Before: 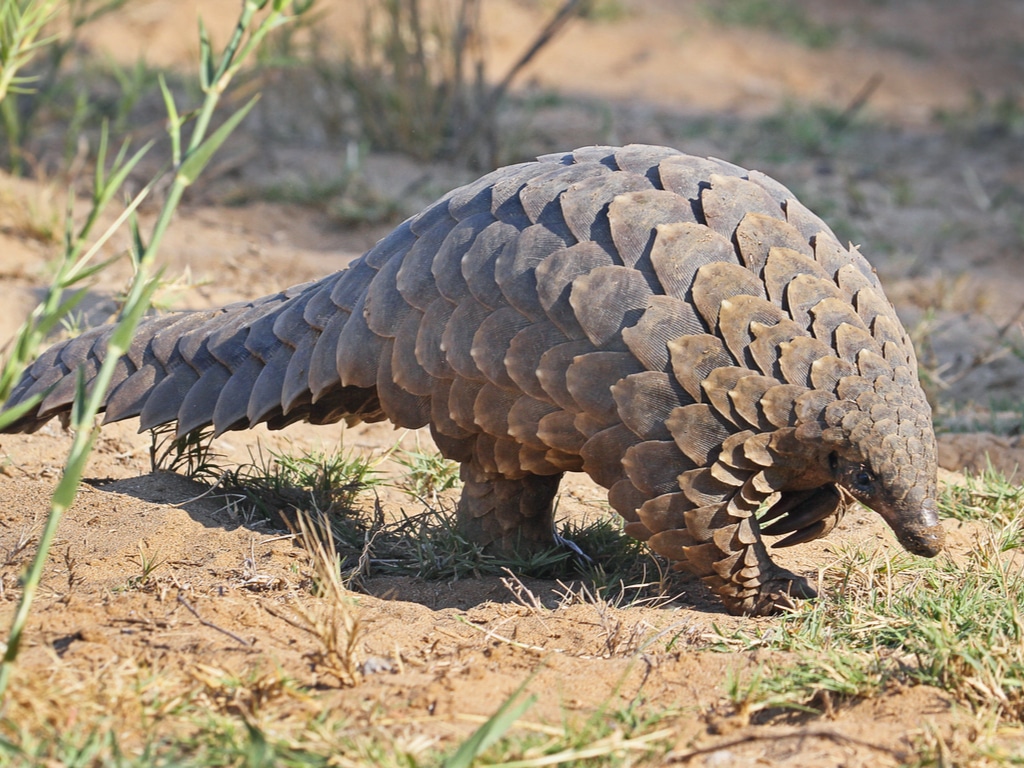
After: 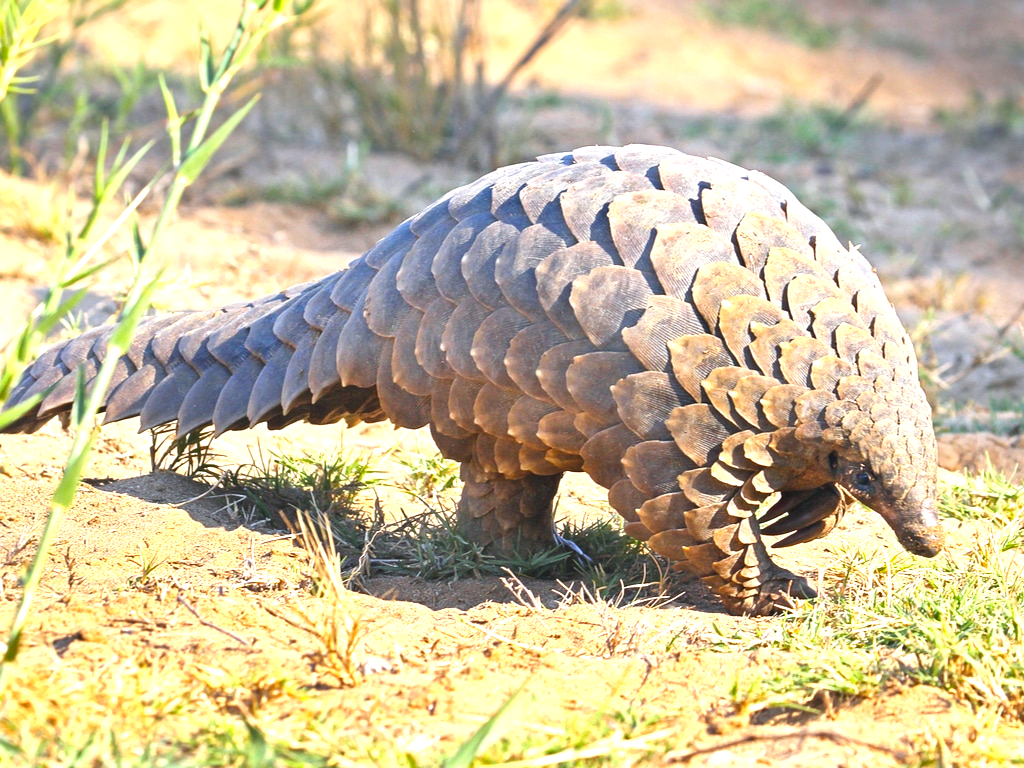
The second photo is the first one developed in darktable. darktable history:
color balance rgb: linear chroma grading › global chroma 33.4%
exposure: black level correction 0, exposure 1.1 EV, compensate highlight preservation false
